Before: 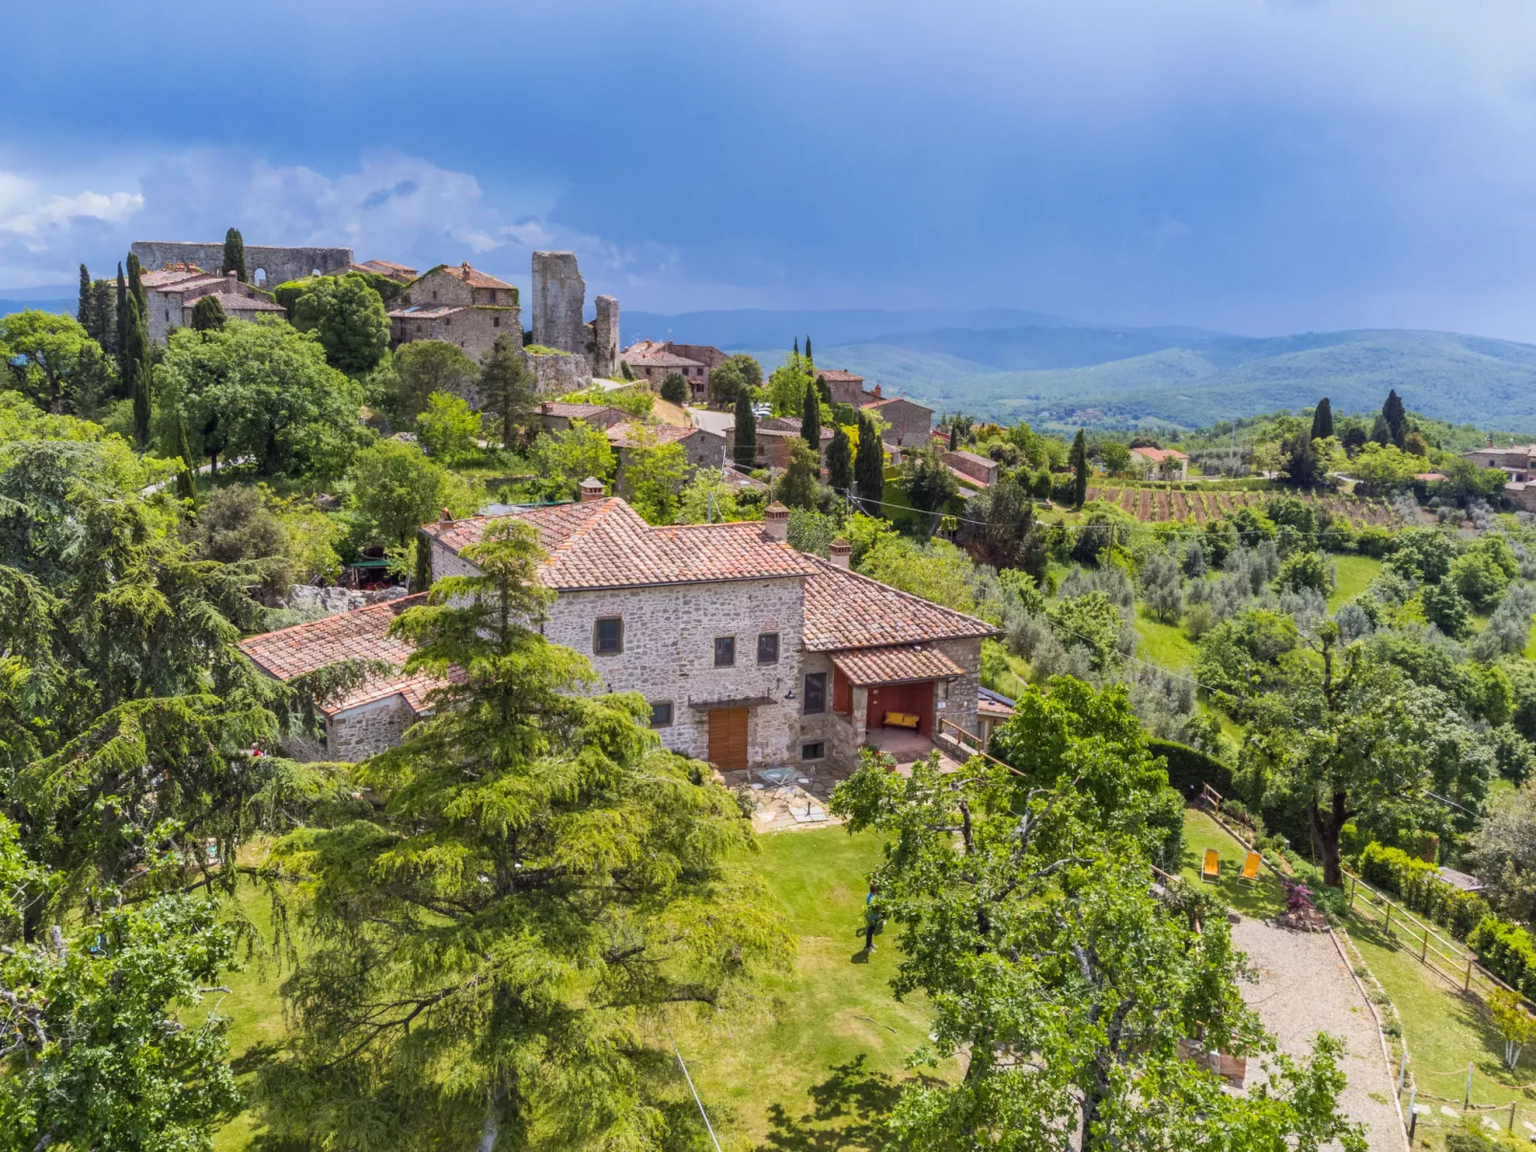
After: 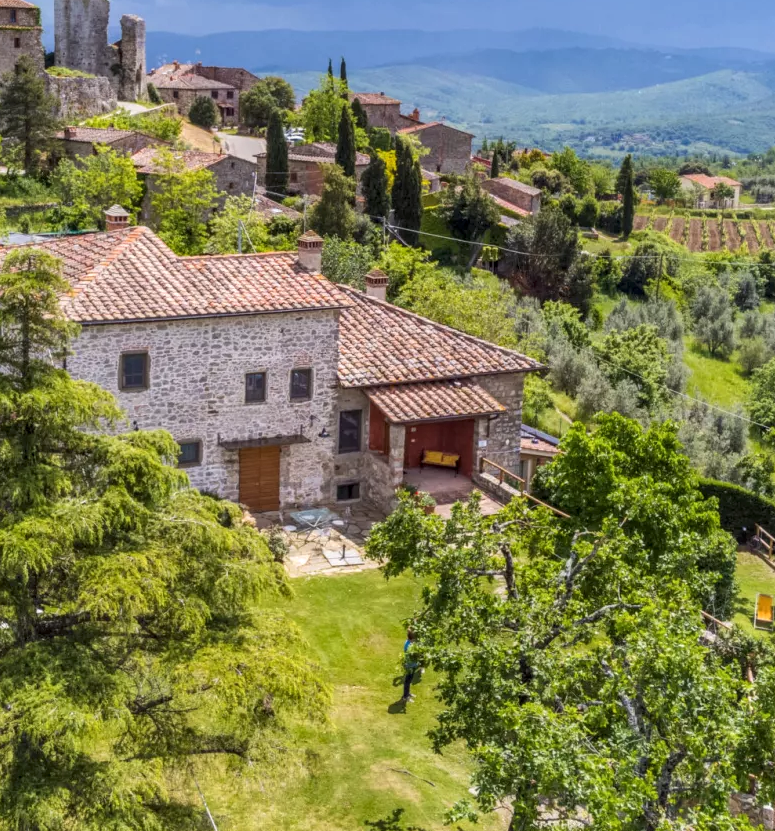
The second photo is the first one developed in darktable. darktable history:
local contrast: on, module defaults
crop: left 31.314%, top 24.44%, right 20.417%, bottom 6.545%
